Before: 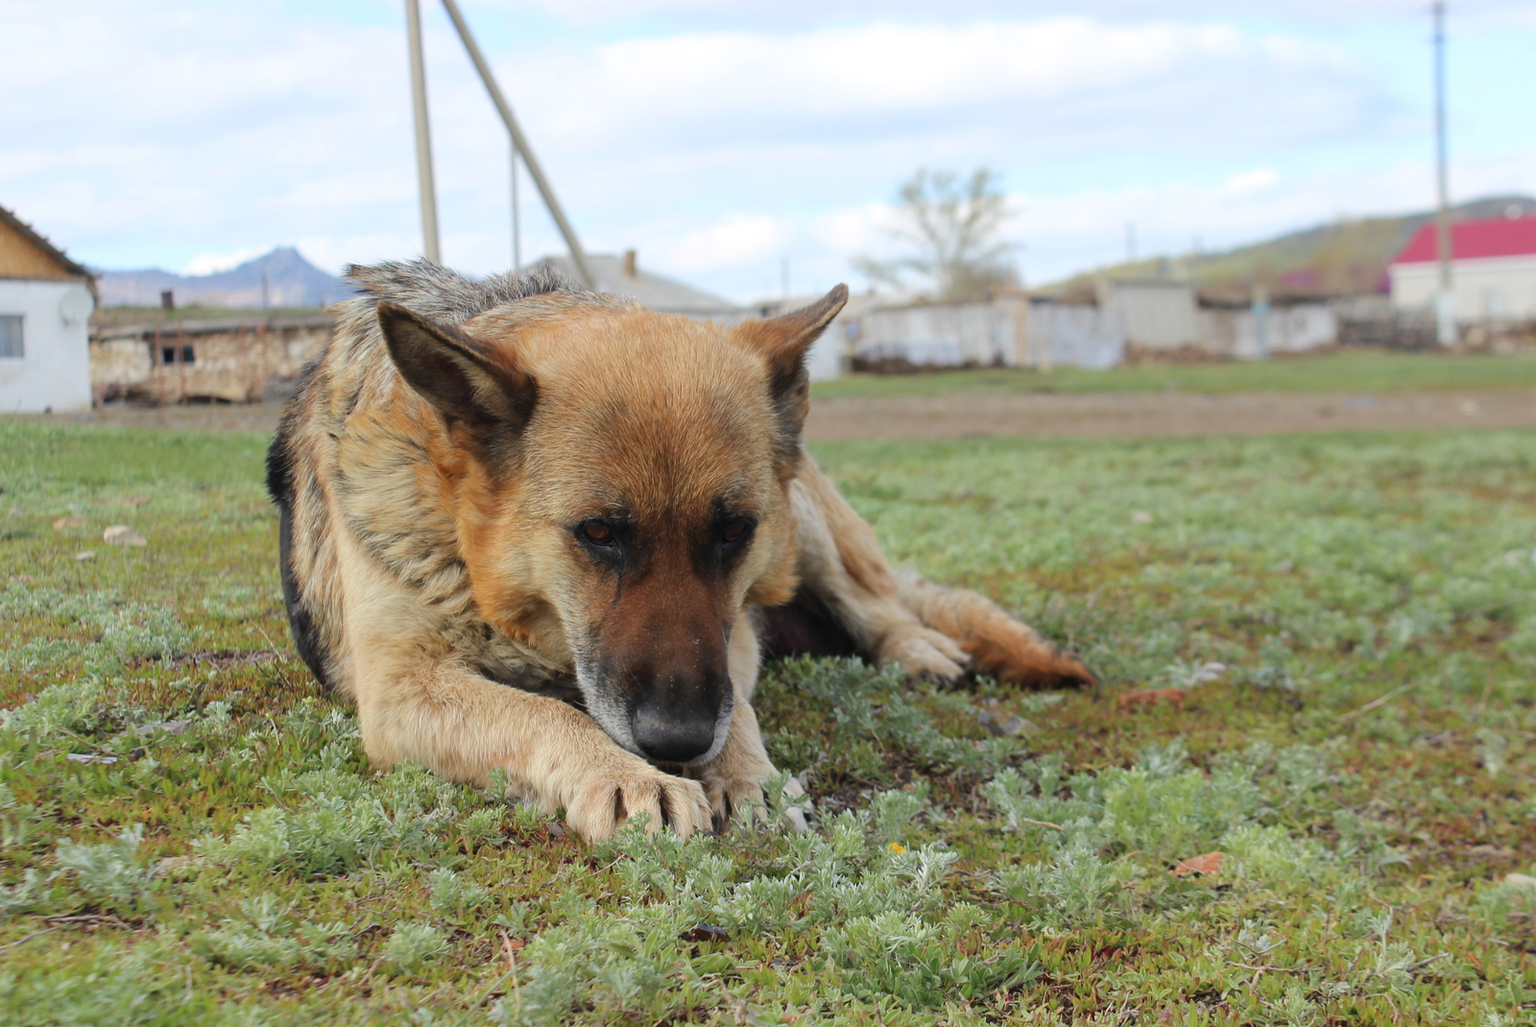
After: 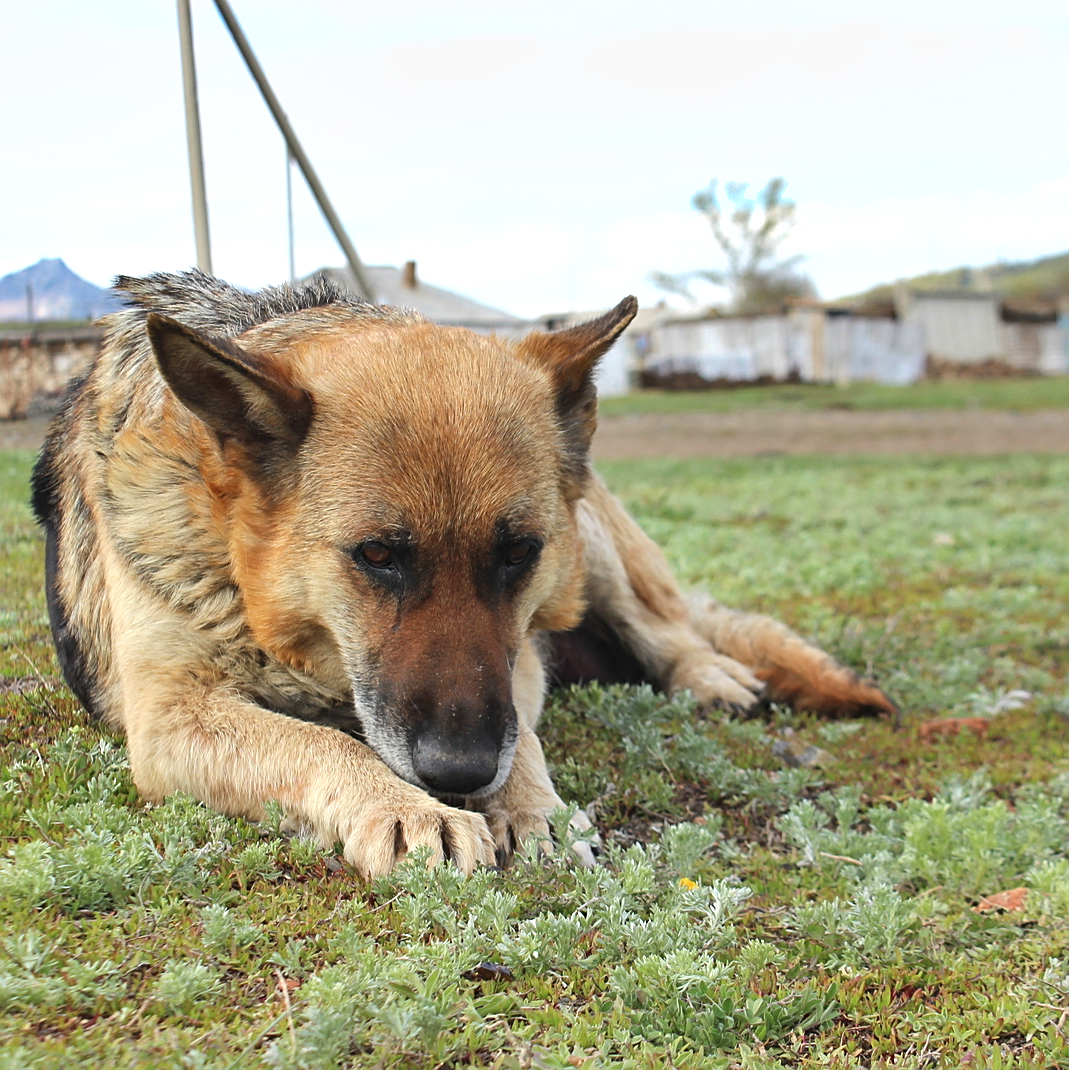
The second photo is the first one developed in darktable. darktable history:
exposure: black level correction 0, exposure 0.5 EV, compensate exposure bias true, compensate highlight preservation false
shadows and highlights: shadows 60.23, soften with gaussian
sharpen: on, module defaults
crop: left 15.408%, right 17.777%
